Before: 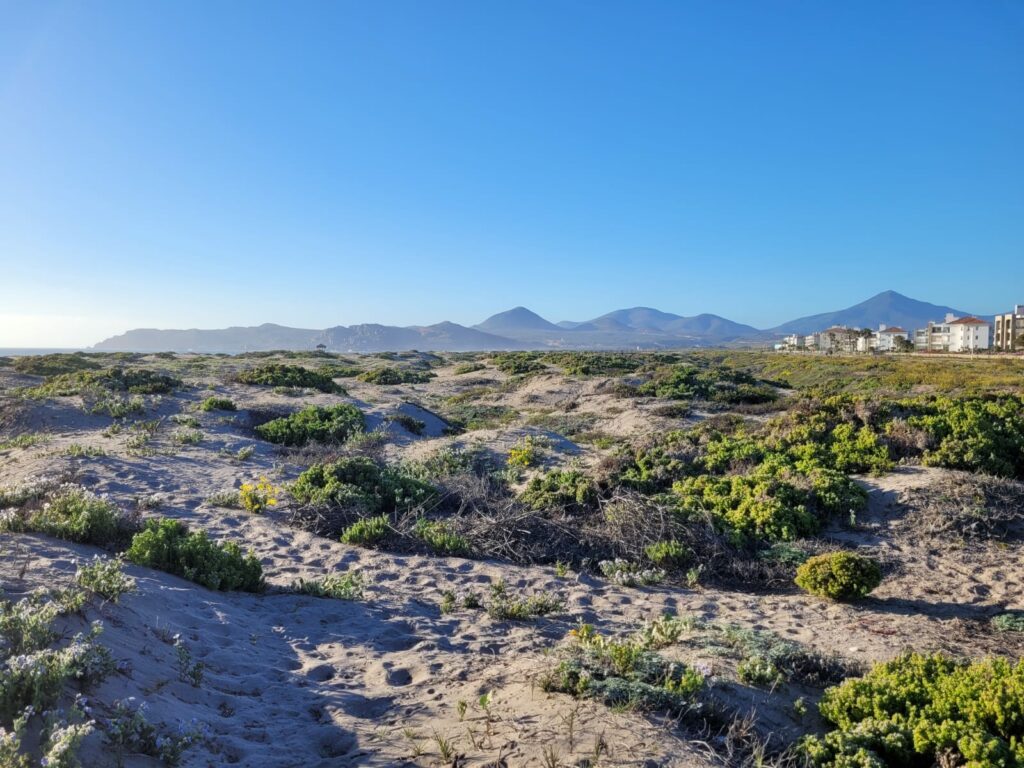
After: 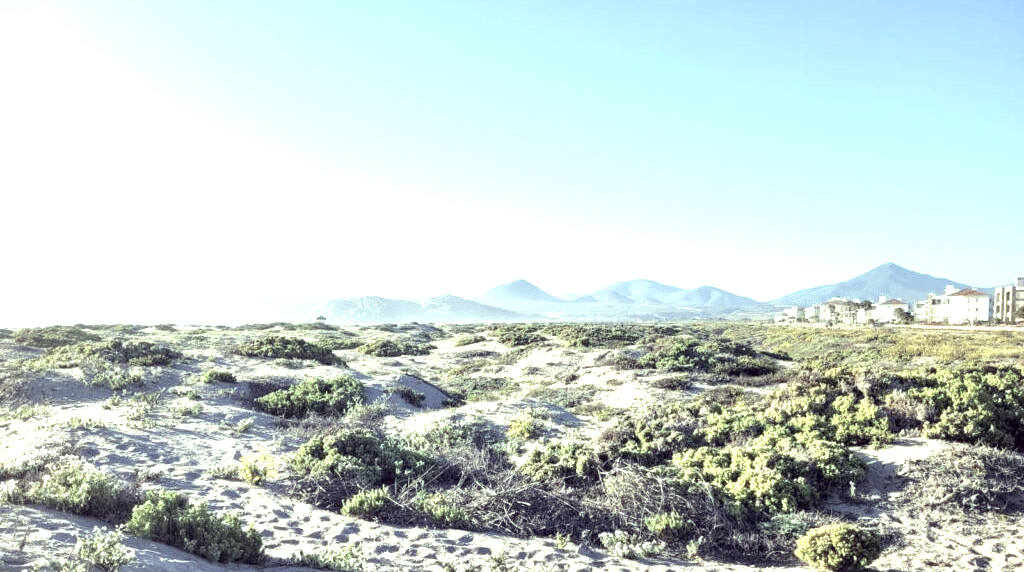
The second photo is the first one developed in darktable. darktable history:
color correction: highlights a* -20.17, highlights b* 20.34, shadows a* 19.61, shadows b* -20.8, saturation 0.434
tone equalizer: on, module defaults
local contrast: highlights 102%, shadows 98%, detail 119%, midtone range 0.2
crop: top 3.711%, bottom 21.081%
exposure: black level correction 0.001, exposure 1.649 EV, compensate highlight preservation false
